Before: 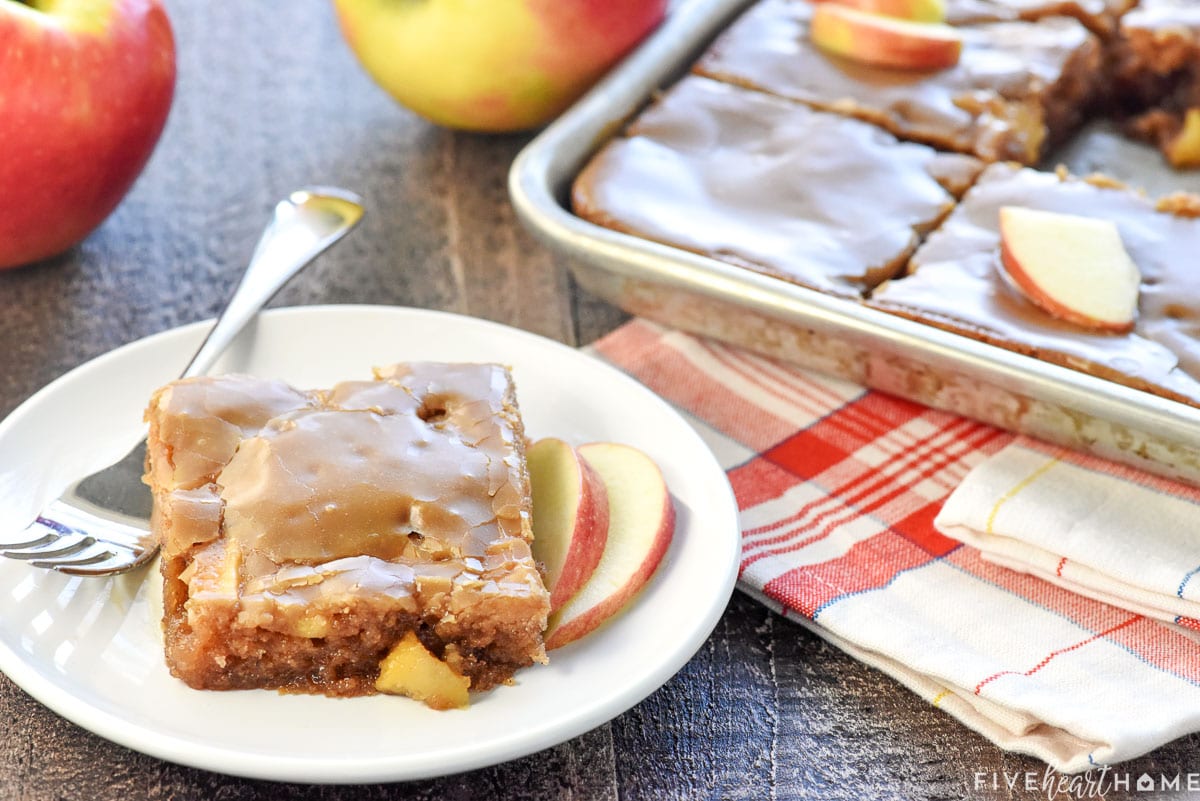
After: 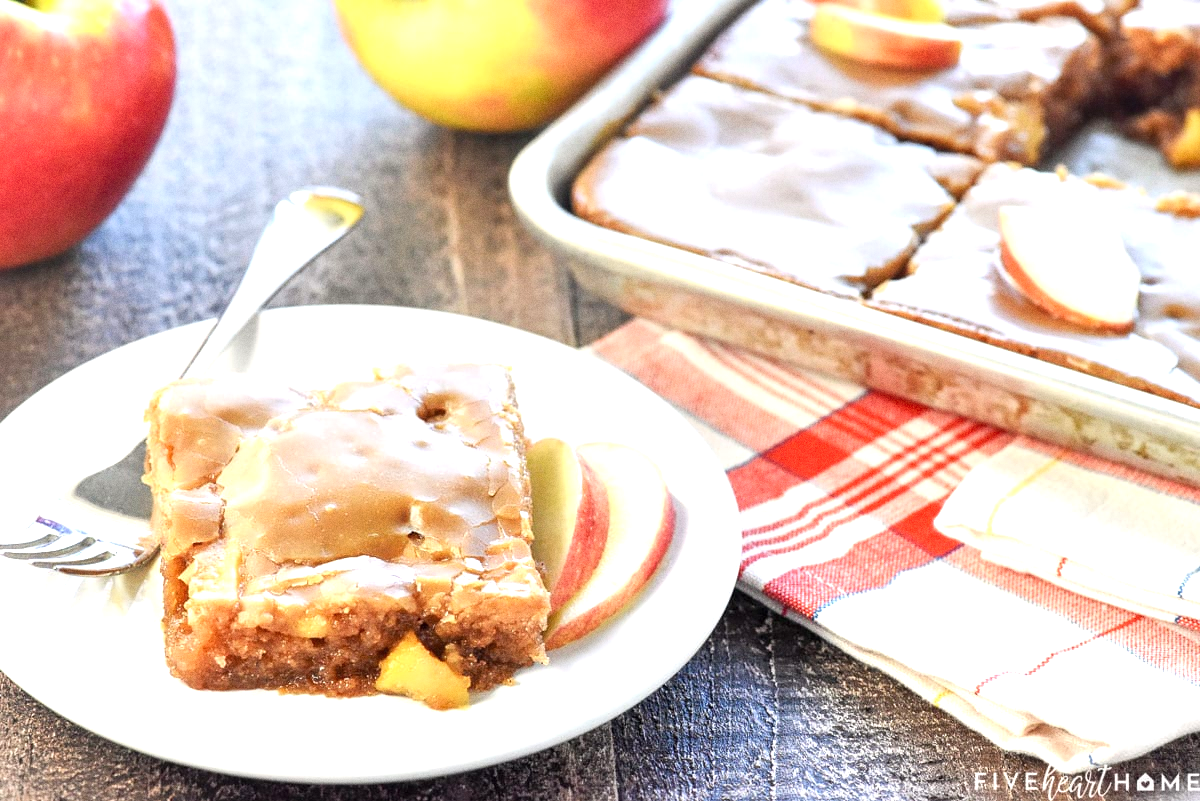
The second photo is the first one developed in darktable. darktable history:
exposure: black level correction 0, exposure 0.7 EV, compensate exposure bias true, compensate highlight preservation false
grain: on, module defaults
